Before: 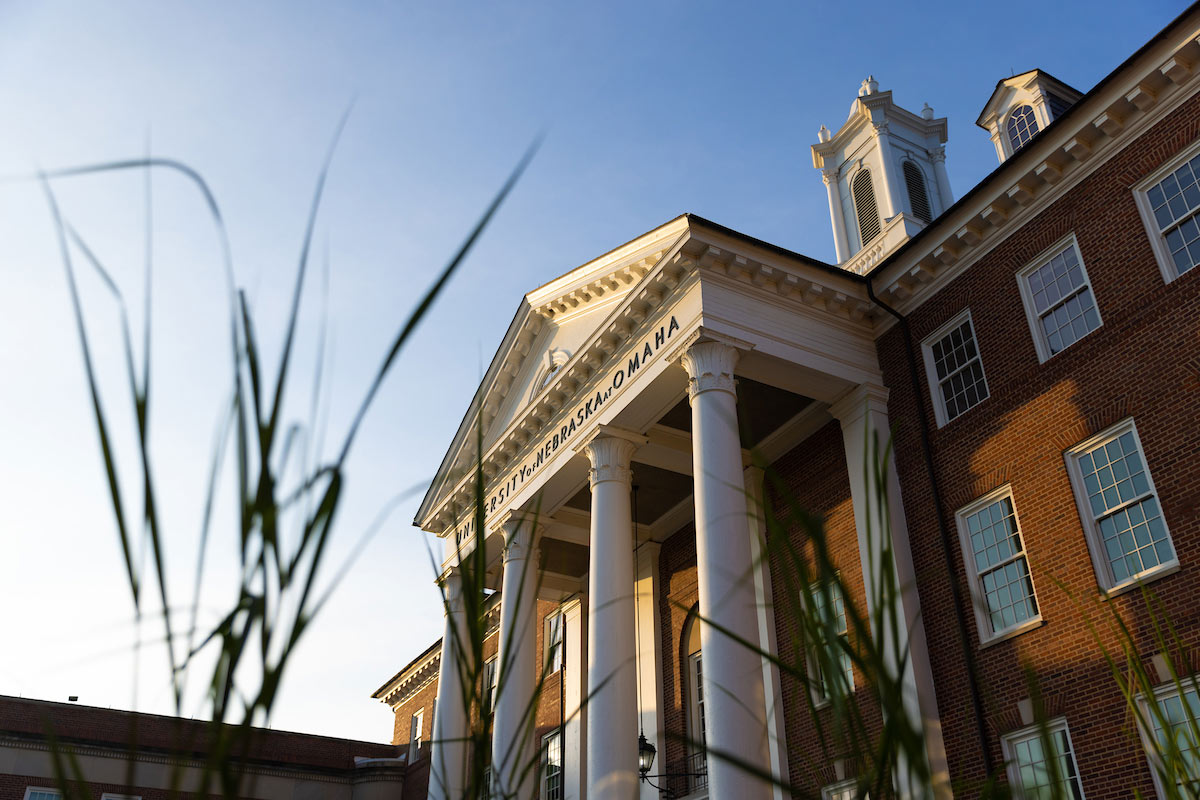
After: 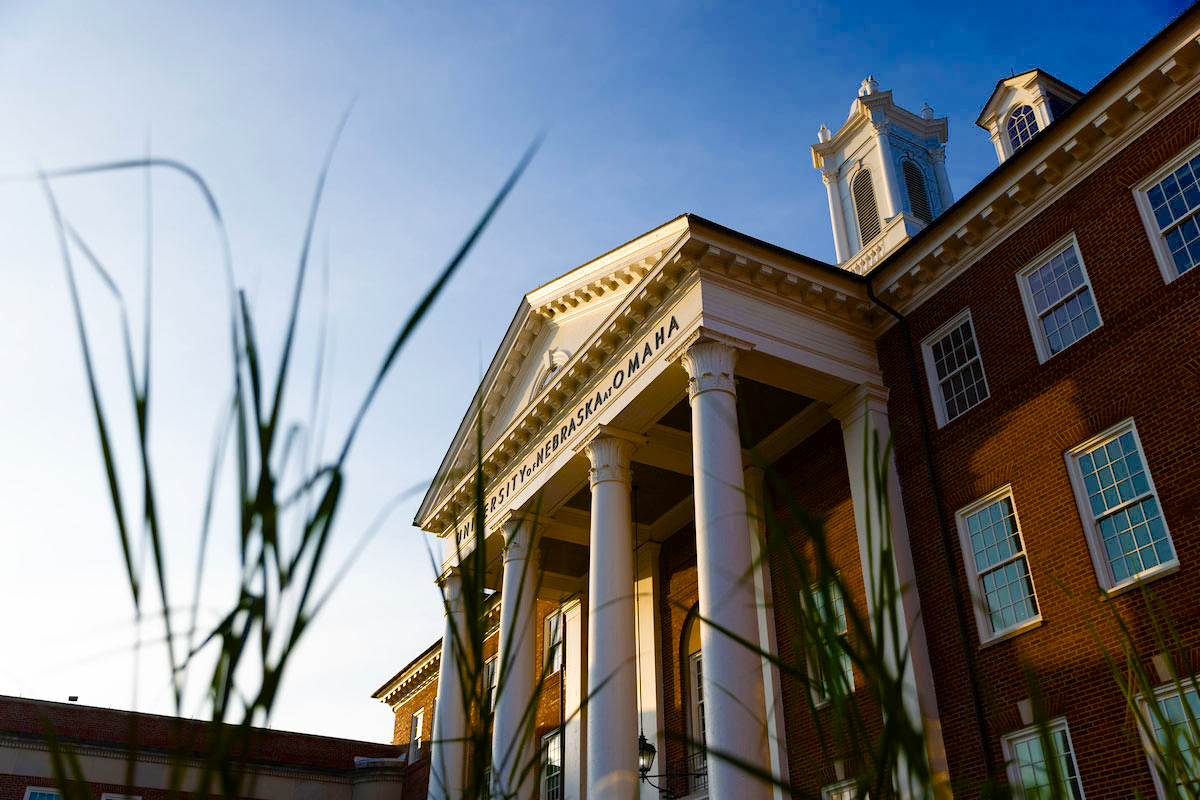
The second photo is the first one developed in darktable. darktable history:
color balance rgb: perceptual saturation grading › global saturation 39.954%, perceptual saturation grading › highlights -50.24%, perceptual saturation grading › shadows 31.219%, global vibrance 16.431%, saturation formula JzAzBz (2021)
